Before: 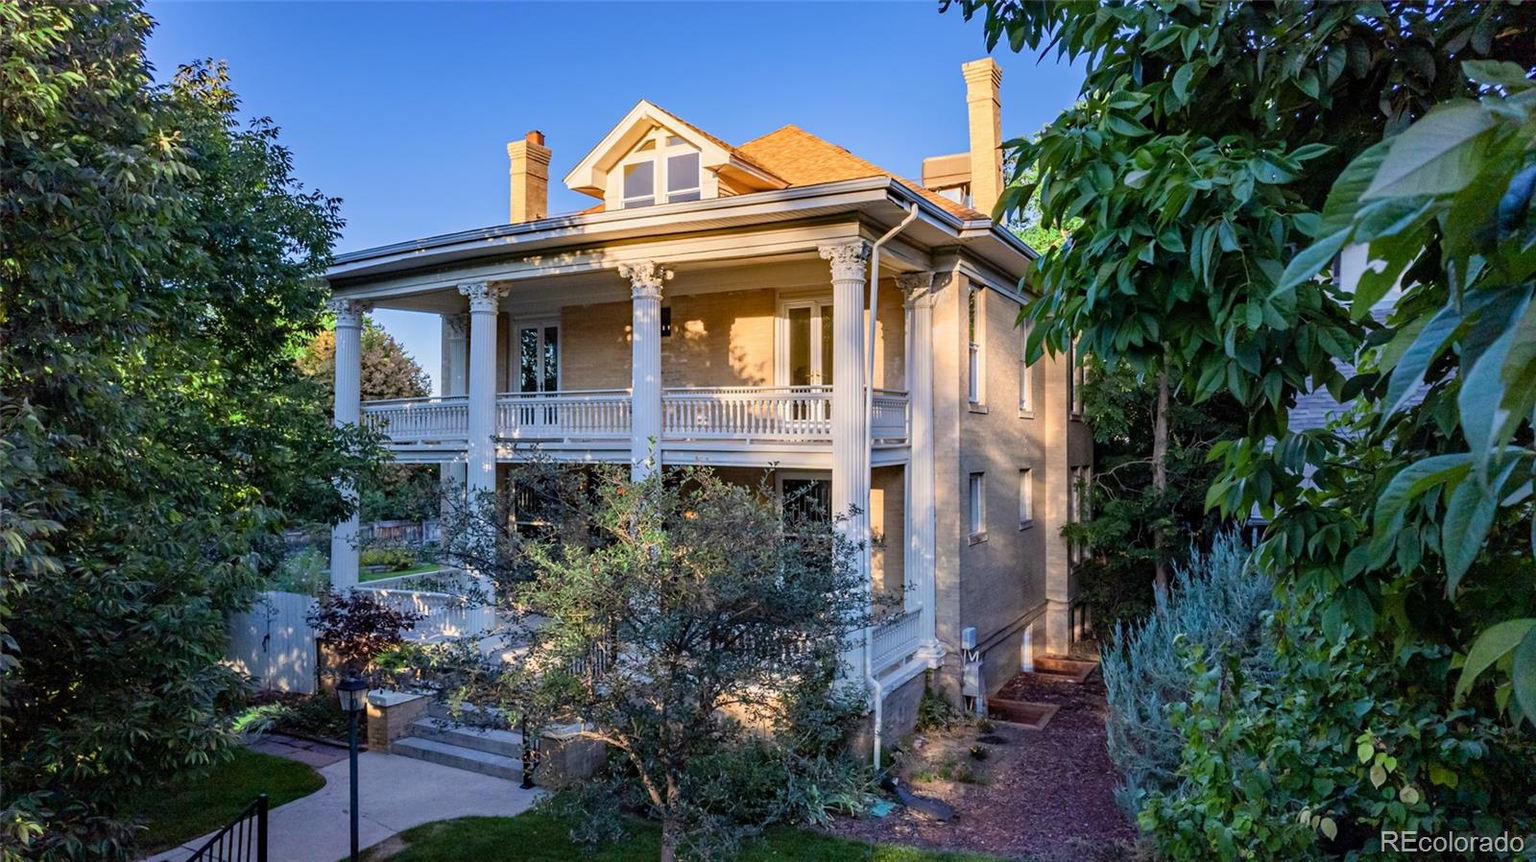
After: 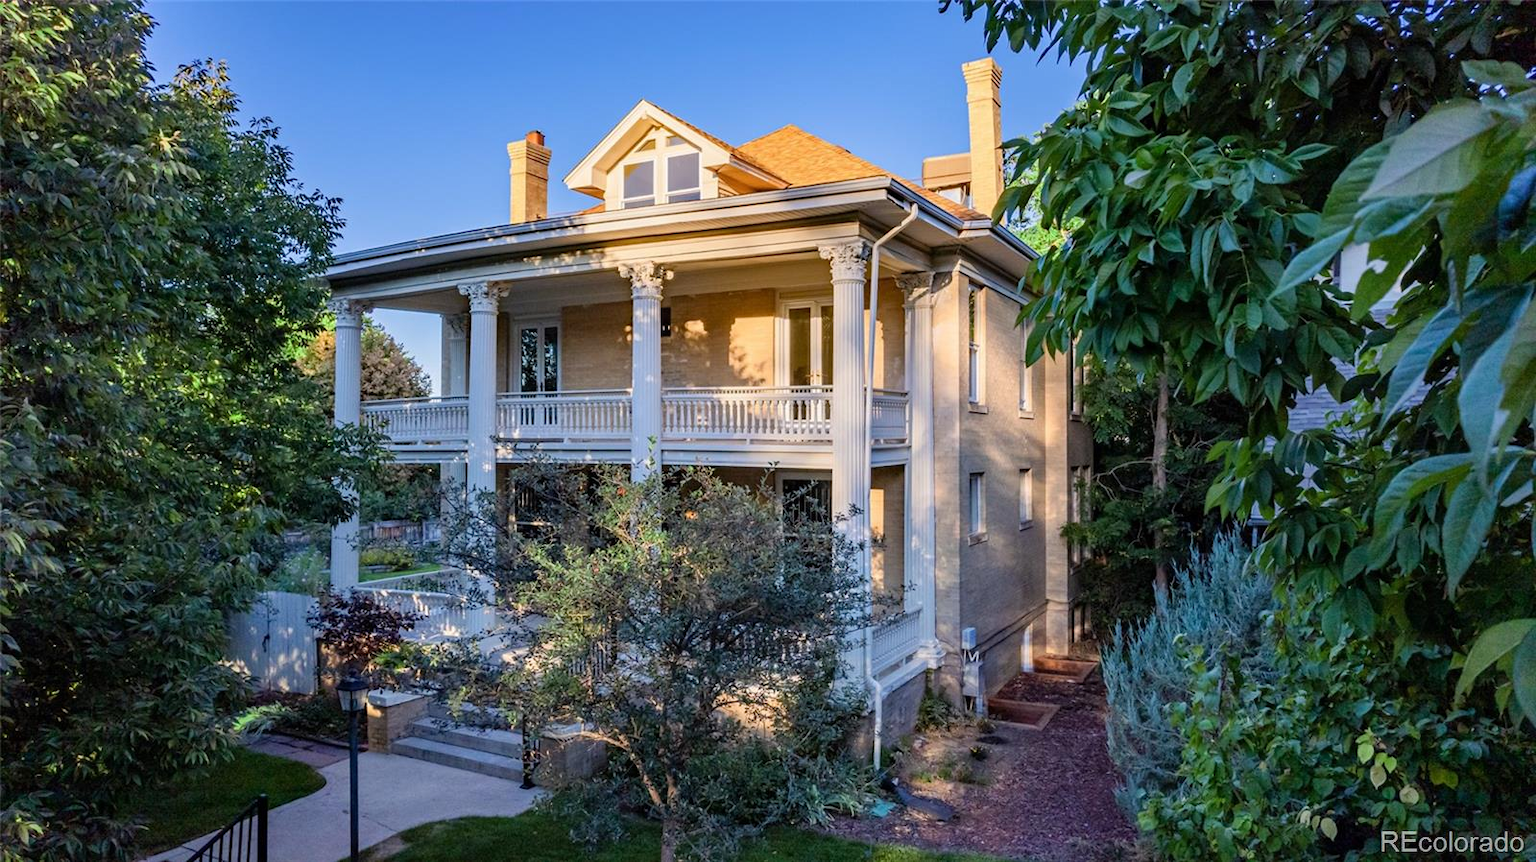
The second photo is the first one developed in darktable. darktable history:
base curve: curves: ch0 [(0, 0) (0.283, 0.295) (1, 1)], preserve colors none
